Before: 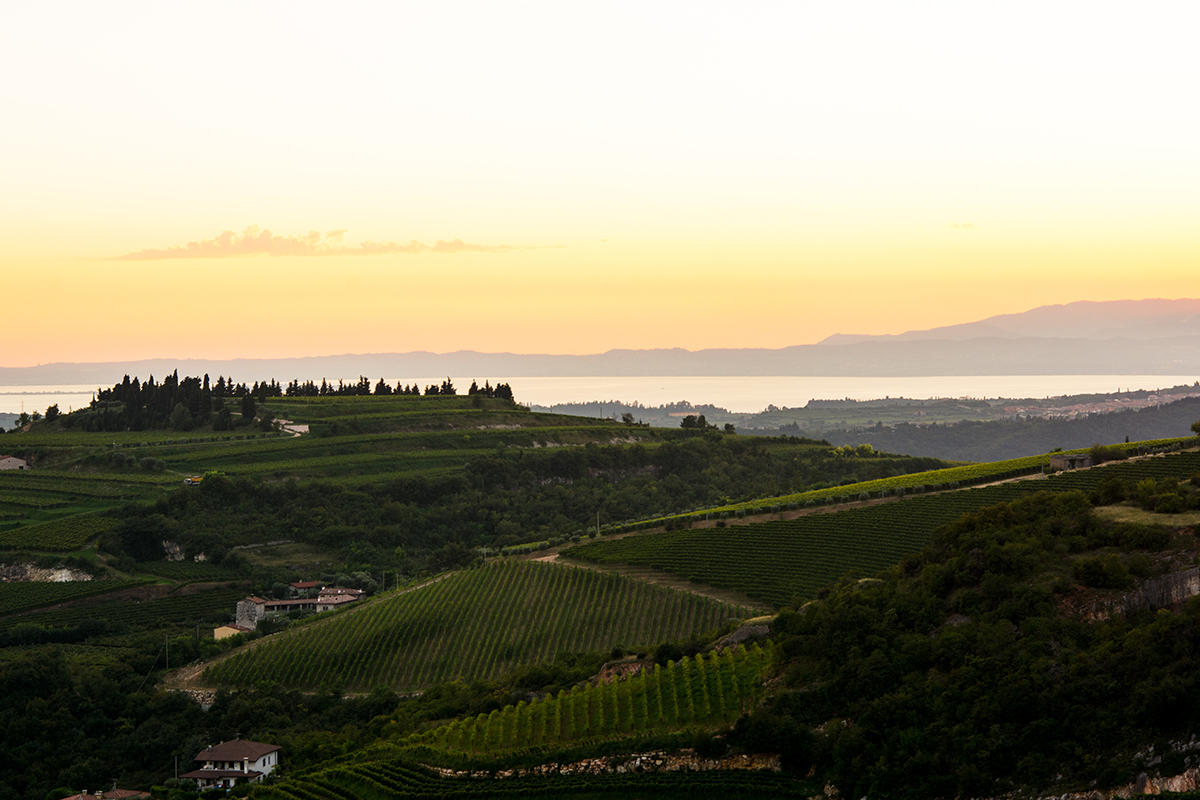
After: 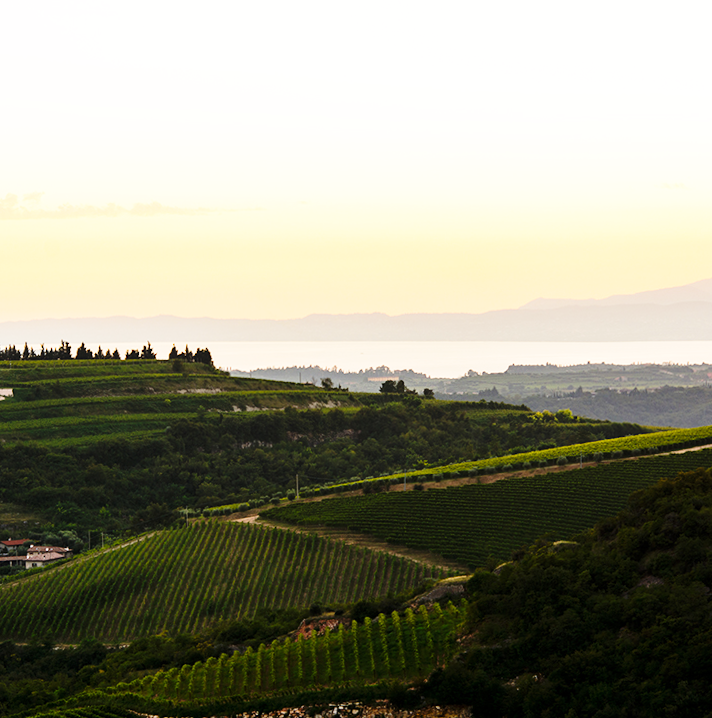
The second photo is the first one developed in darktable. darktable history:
crop and rotate: left 22.918%, top 5.629%, right 14.711%, bottom 2.247%
base curve: curves: ch0 [(0, 0) (0.028, 0.03) (0.121, 0.232) (0.46, 0.748) (0.859, 0.968) (1, 1)], preserve colors none
rotate and perspective: rotation 0.074°, lens shift (vertical) 0.096, lens shift (horizontal) -0.041, crop left 0.043, crop right 0.952, crop top 0.024, crop bottom 0.979
